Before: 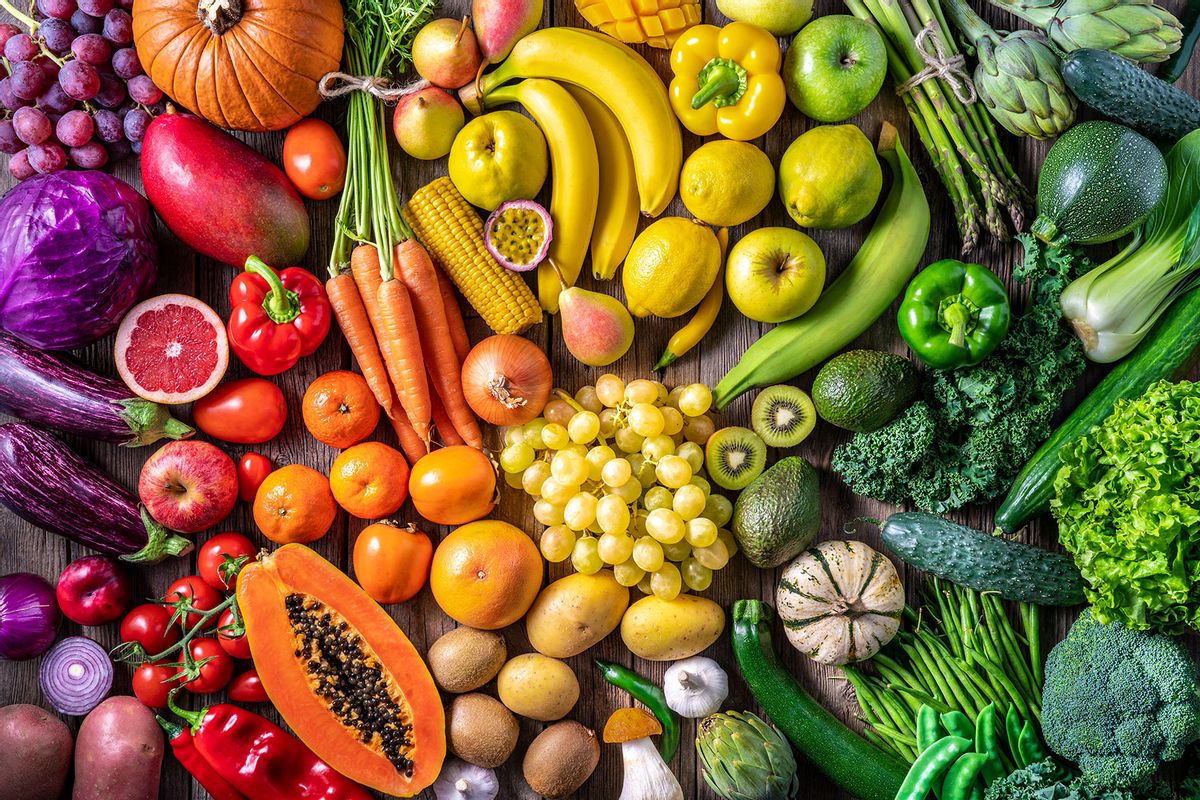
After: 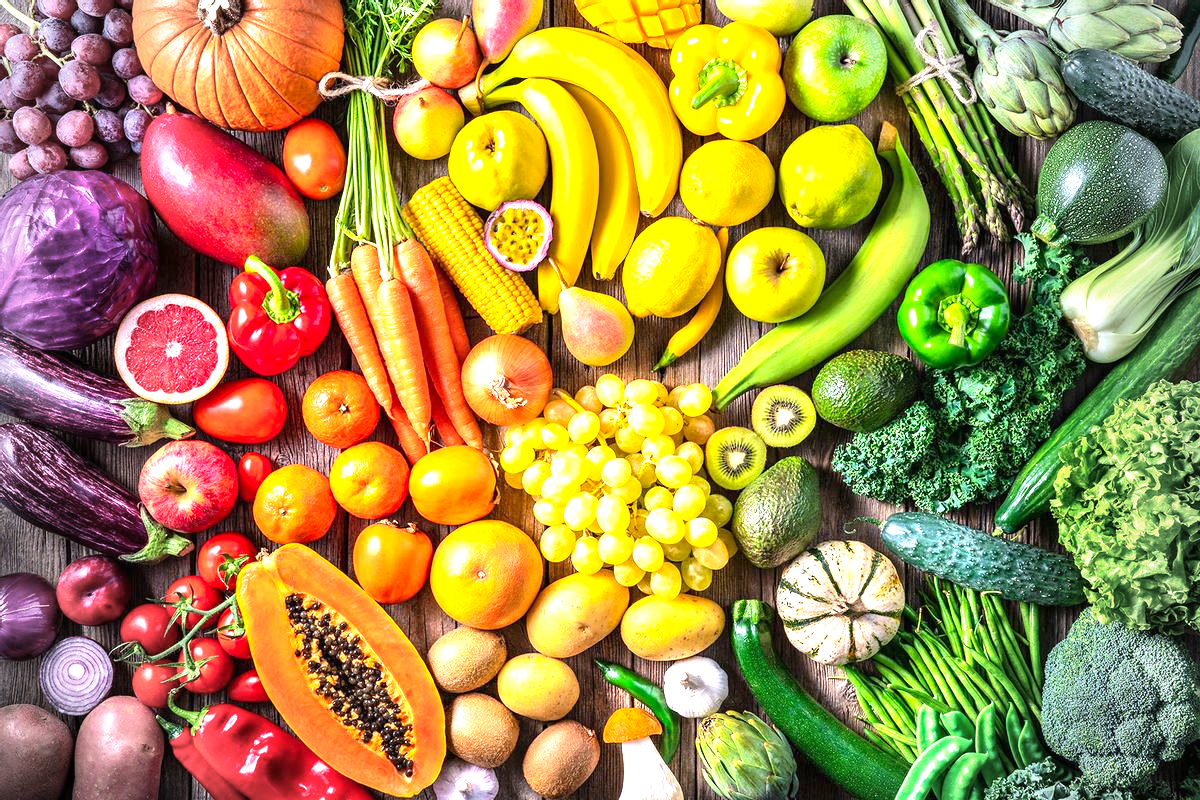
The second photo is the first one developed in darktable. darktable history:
vignetting: fall-off start 68.92%, fall-off radius 29.07%, brightness -0.292, width/height ratio 0.992, shape 0.846, unbound false
contrast brightness saturation: contrast 0.099, brightness 0.027, saturation 0.09
exposure: black level correction 0, exposure 1.199 EV, compensate highlight preservation false
